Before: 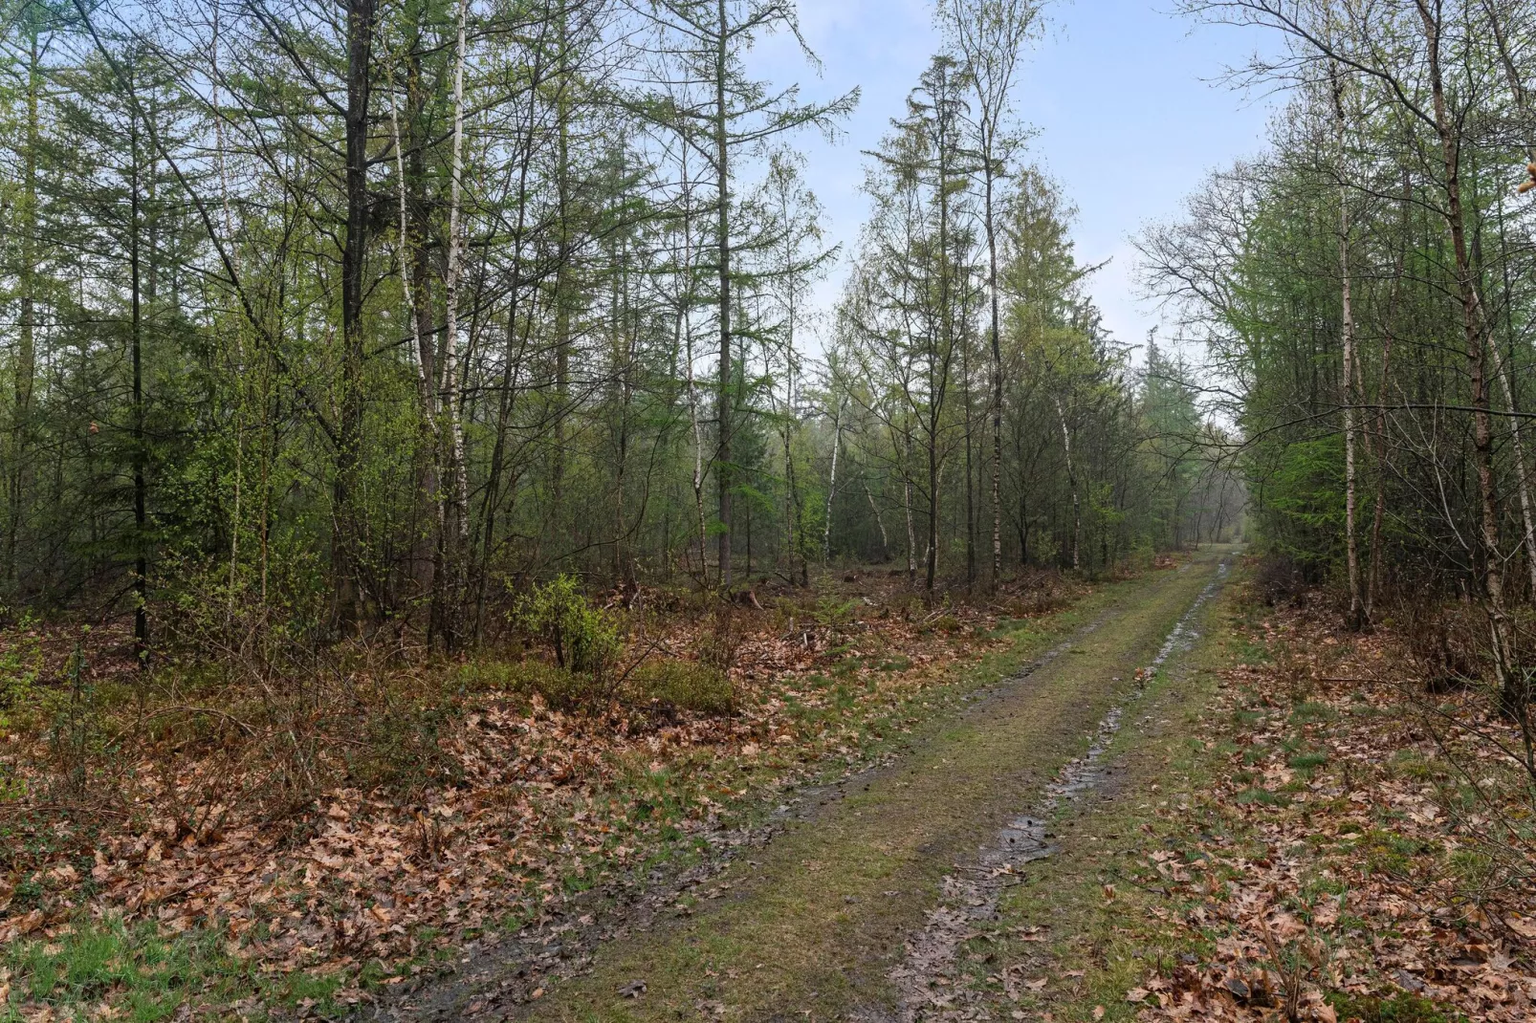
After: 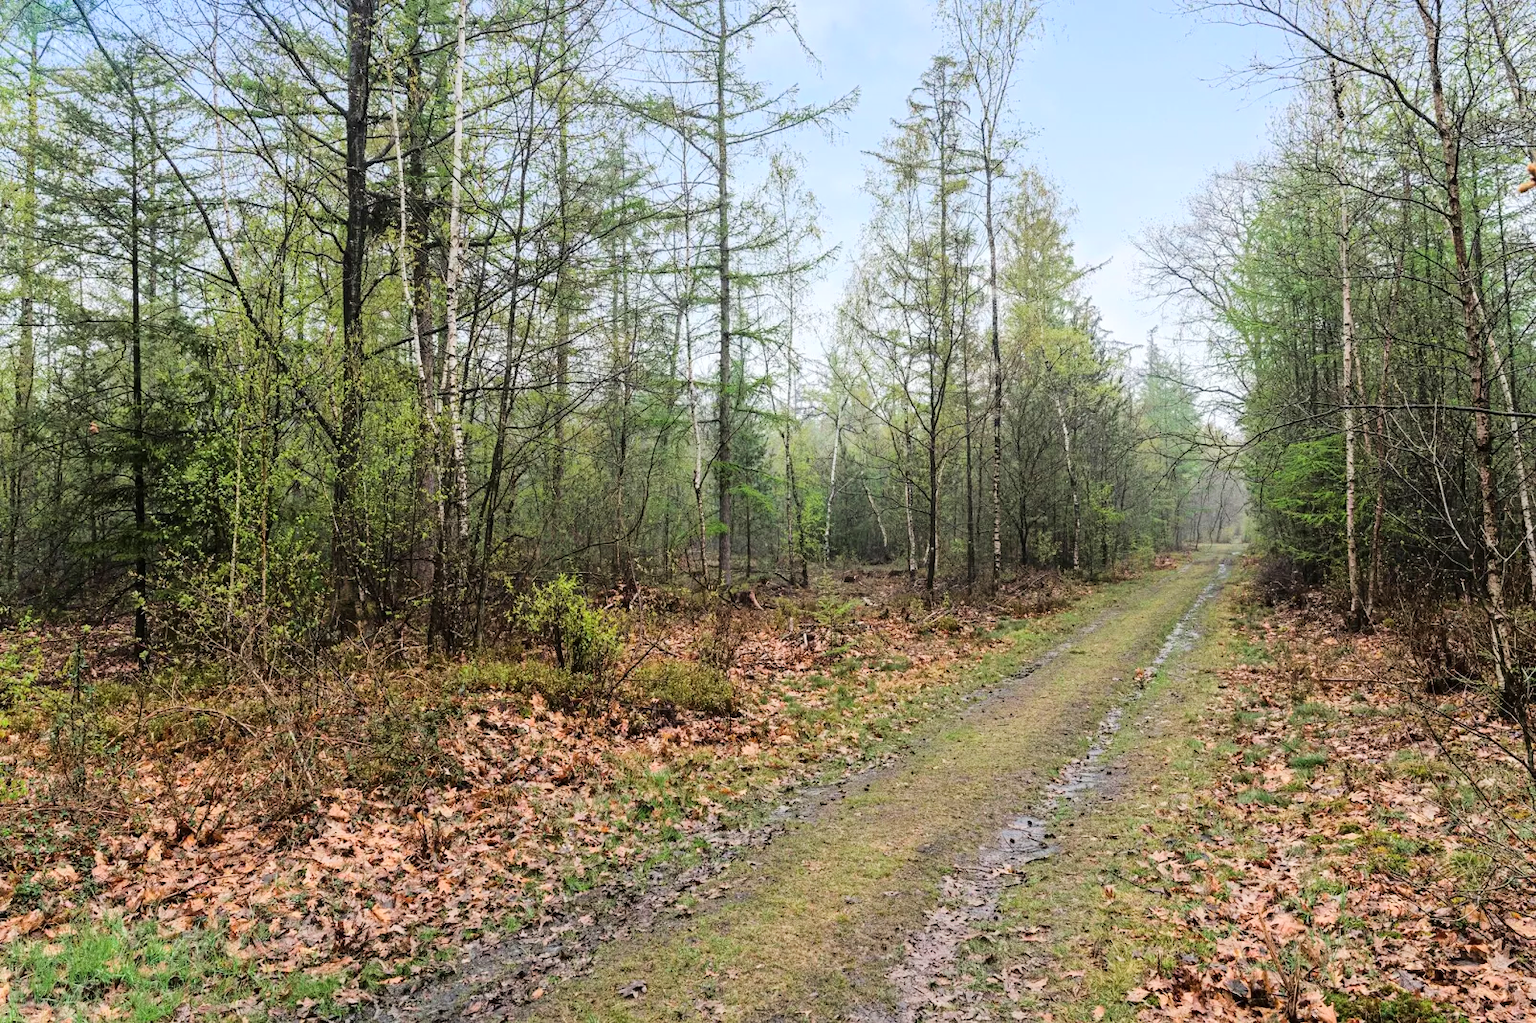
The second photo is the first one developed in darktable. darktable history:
tone equalizer: -7 EV 0.144 EV, -6 EV 0.626 EV, -5 EV 1.18 EV, -4 EV 1.3 EV, -3 EV 1.12 EV, -2 EV 0.6 EV, -1 EV 0.162 EV, edges refinement/feathering 500, mask exposure compensation -1.57 EV, preserve details no
